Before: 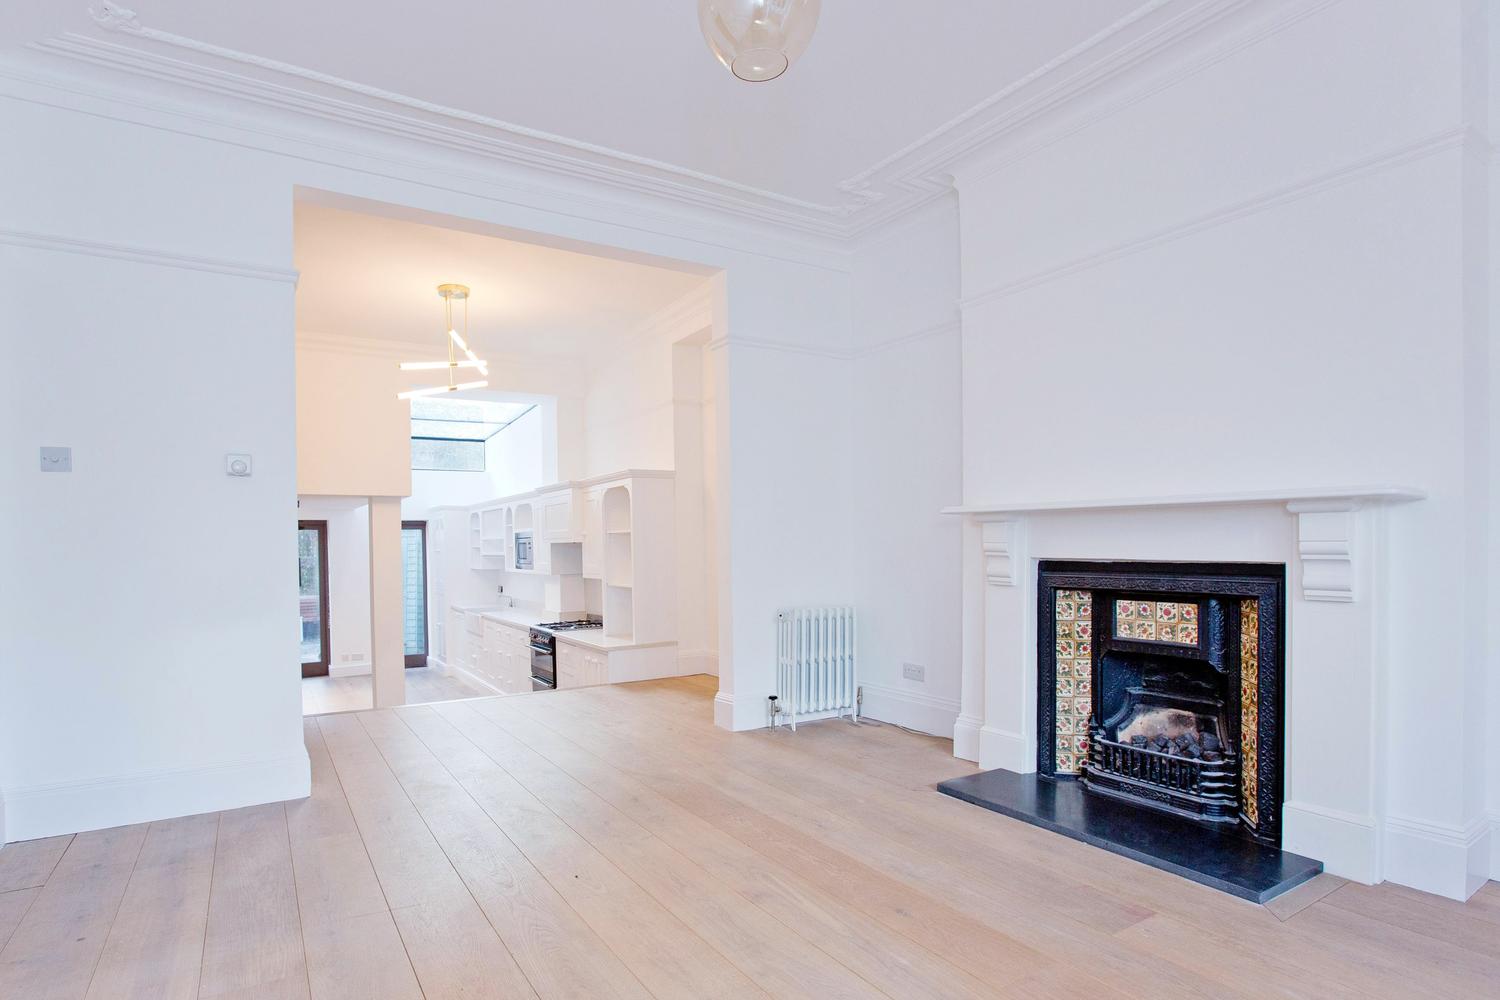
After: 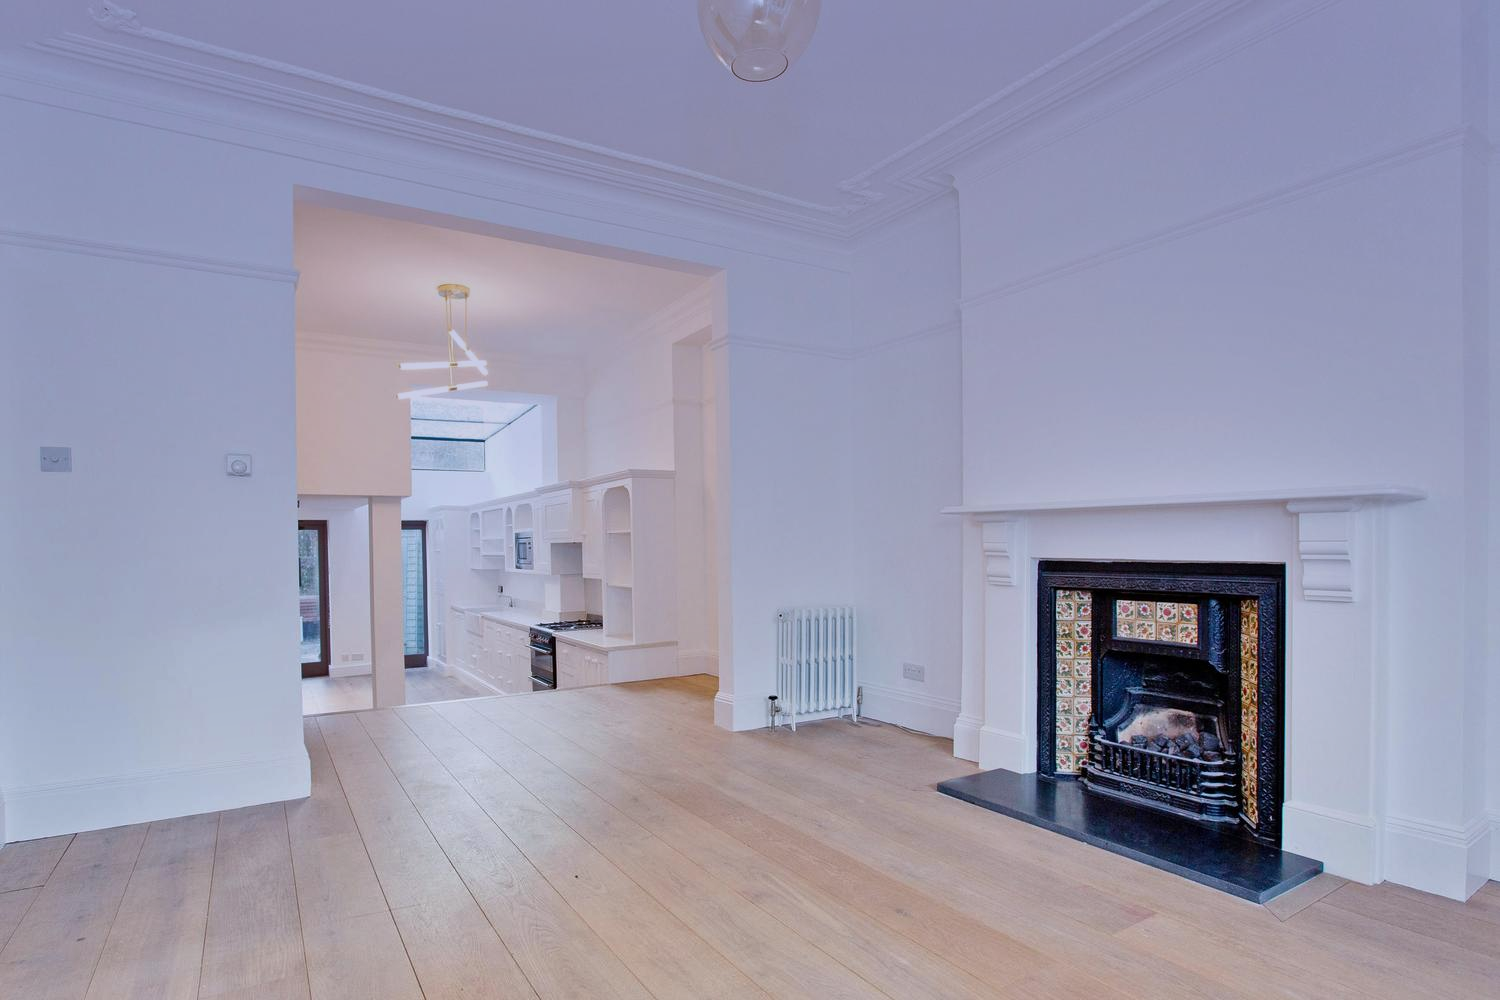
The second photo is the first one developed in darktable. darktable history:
graduated density: hue 238.83°, saturation 50%
shadows and highlights: shadows 43.71, white point adjustment -1.46, soften with gaussian
